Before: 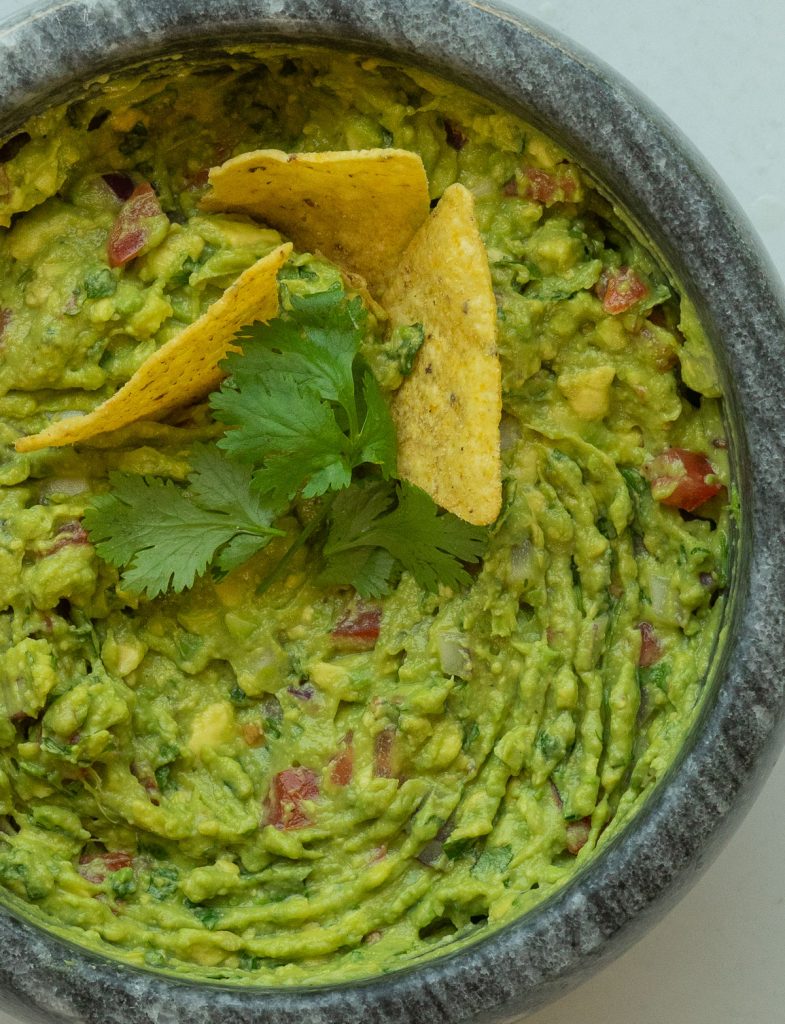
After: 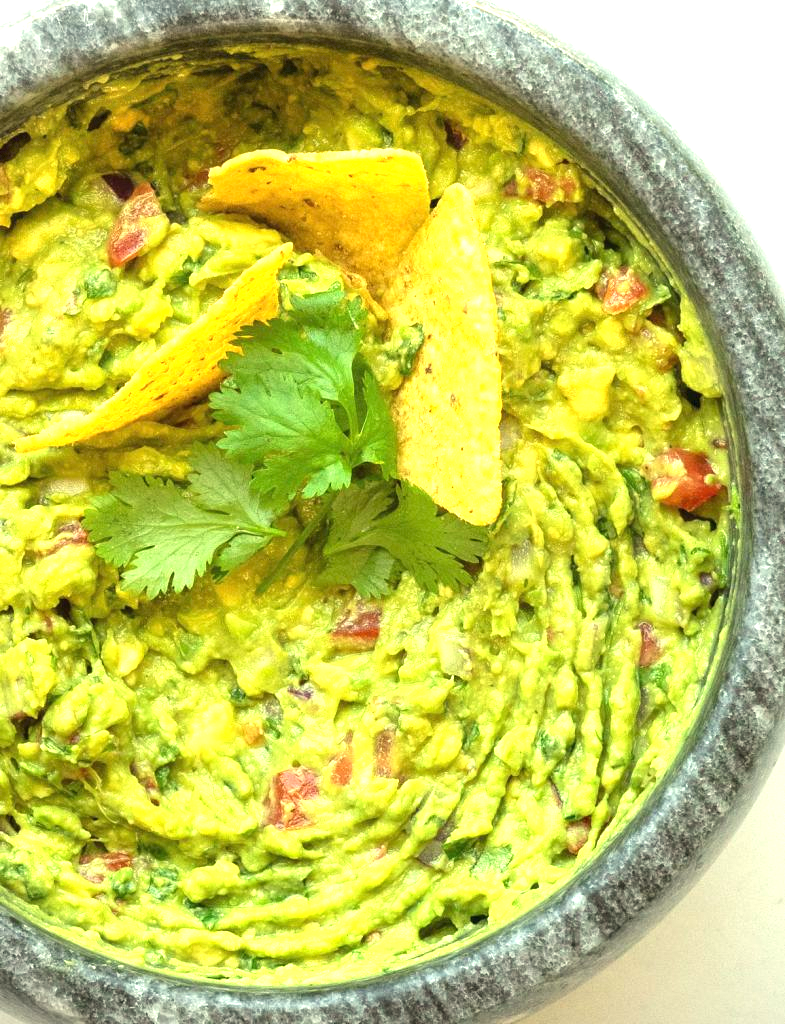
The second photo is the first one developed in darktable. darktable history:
exposure: black level correction 0, exposure 1.741 EV, compensate exposure bias true, compensate highlight preservation false
vignetting: fall-off start 97.28%, fall-off radius 79%, brightness -0.462, saturation -0.3, width/height ratio 1.114, dithering 8-bit output, unbound false
white balance: red 1.029, blue 0.92
